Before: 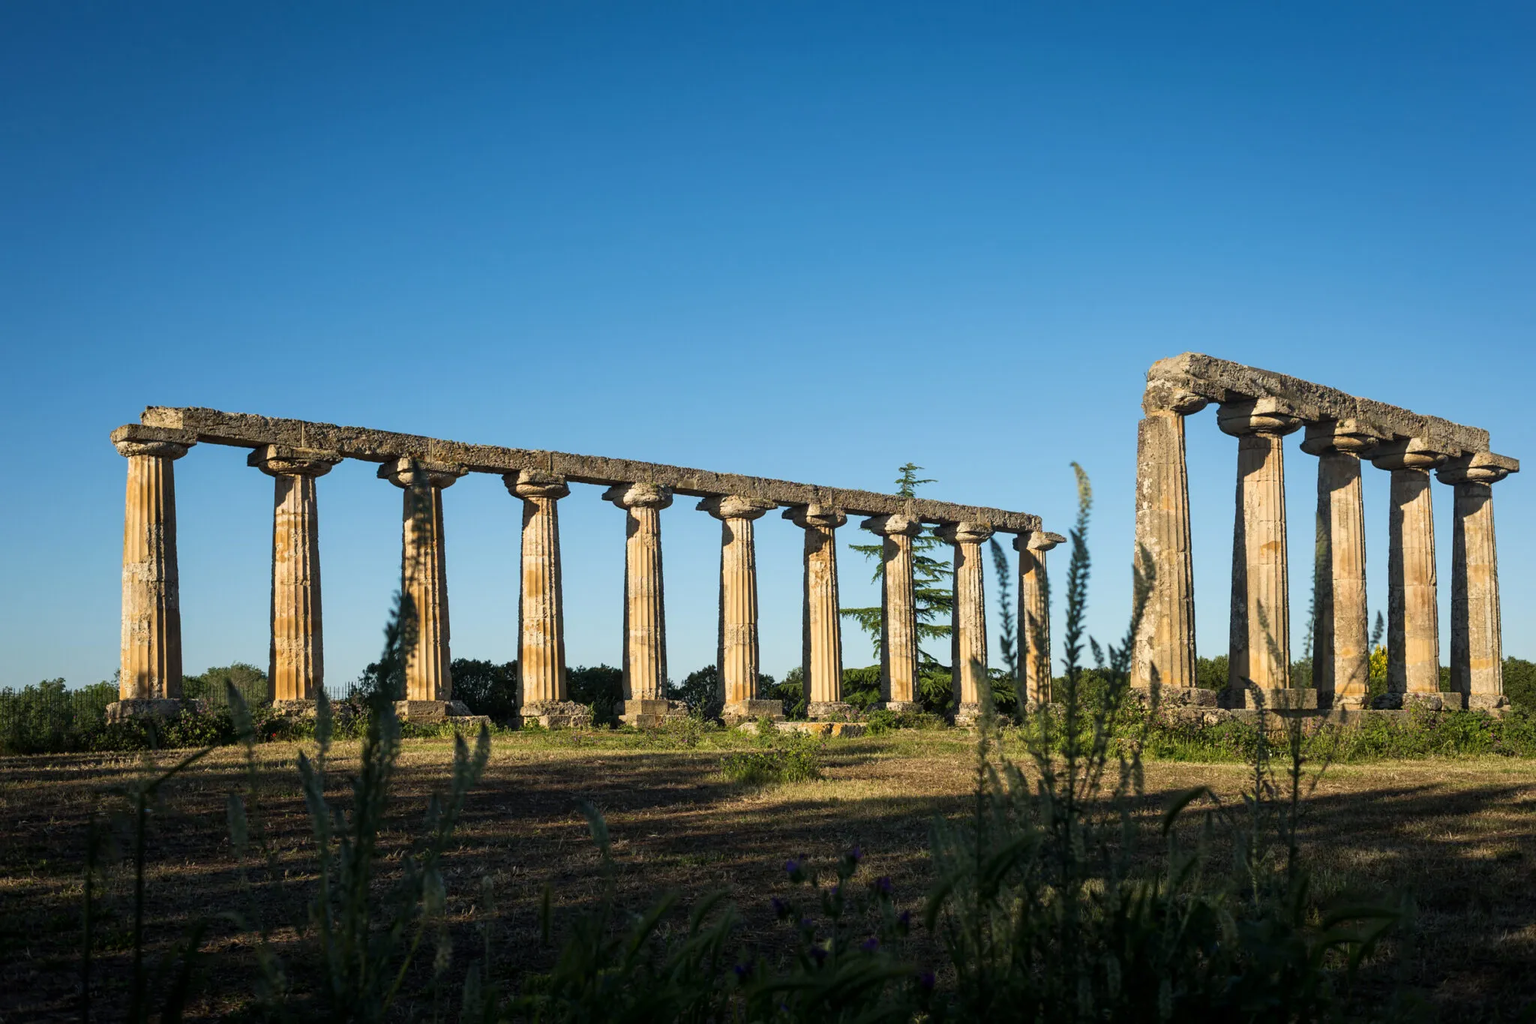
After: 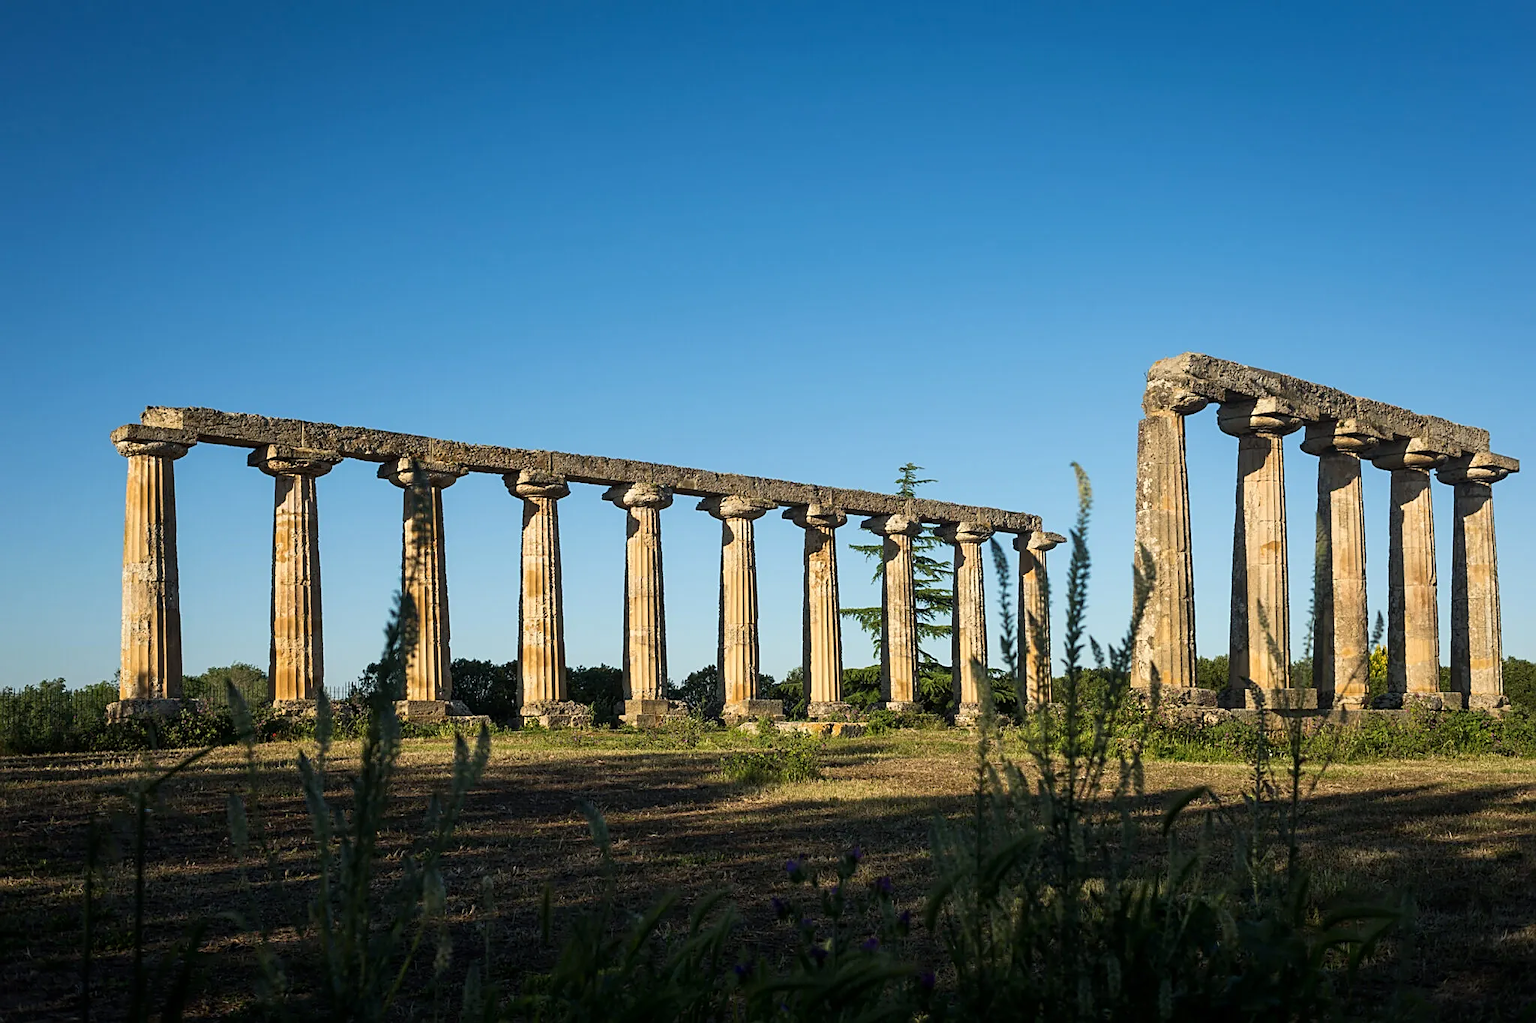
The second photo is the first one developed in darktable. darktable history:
sharpen: on, module defaults
color balance rgb: global vibrance 10%
